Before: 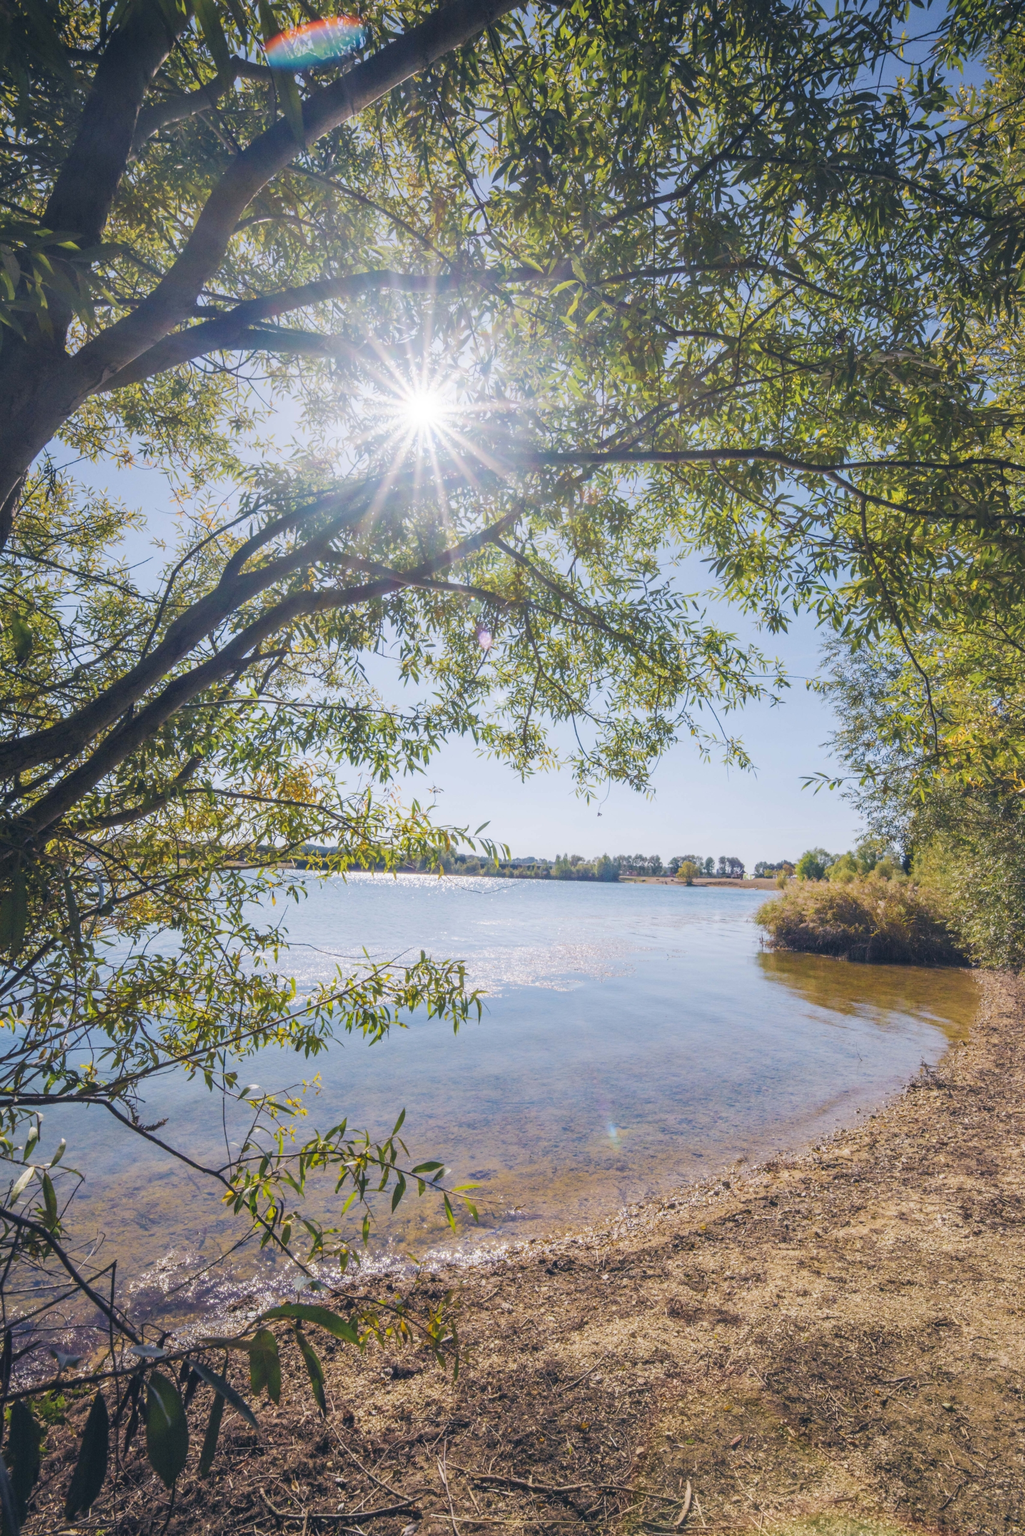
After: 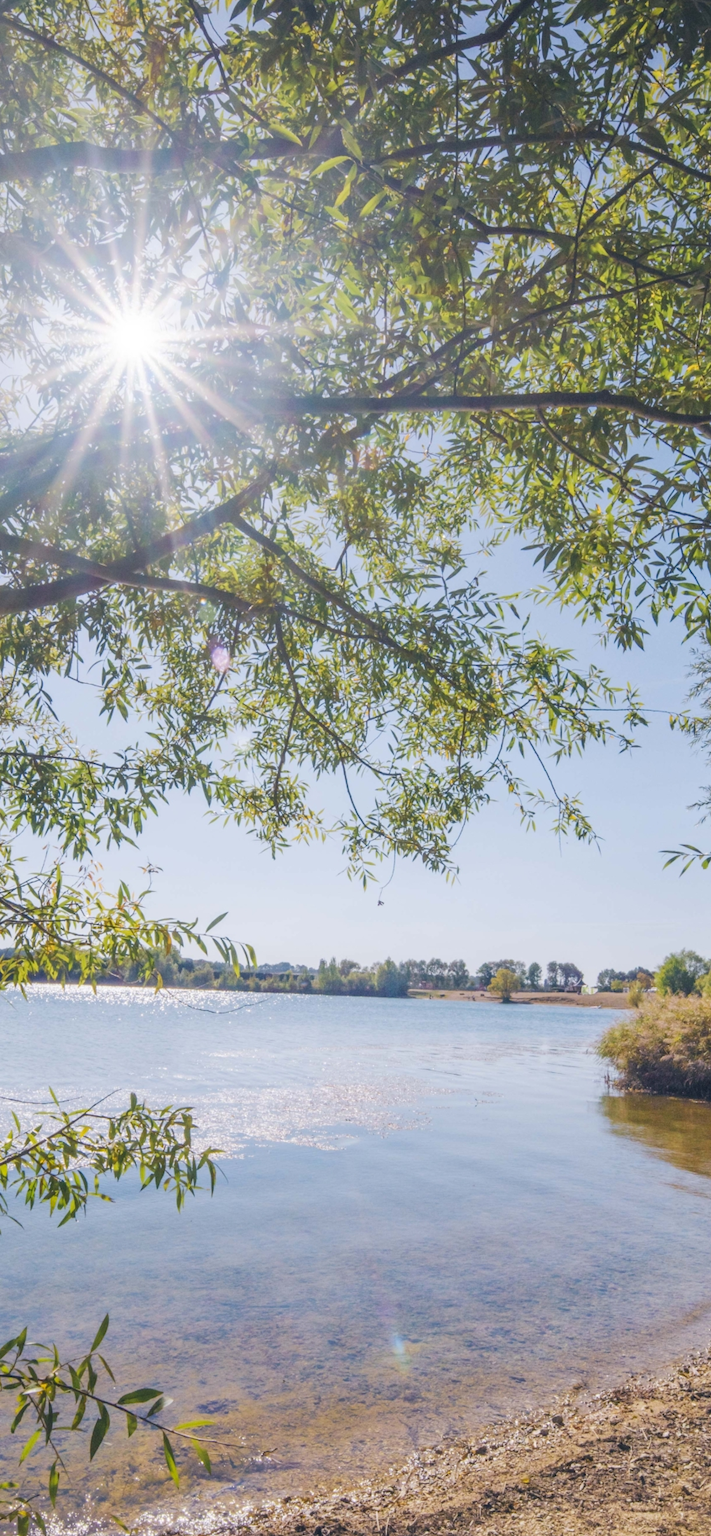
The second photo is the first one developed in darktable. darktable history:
crop: left 31.952%, top 10.984%, right 18.396%, bottom 17.455%
